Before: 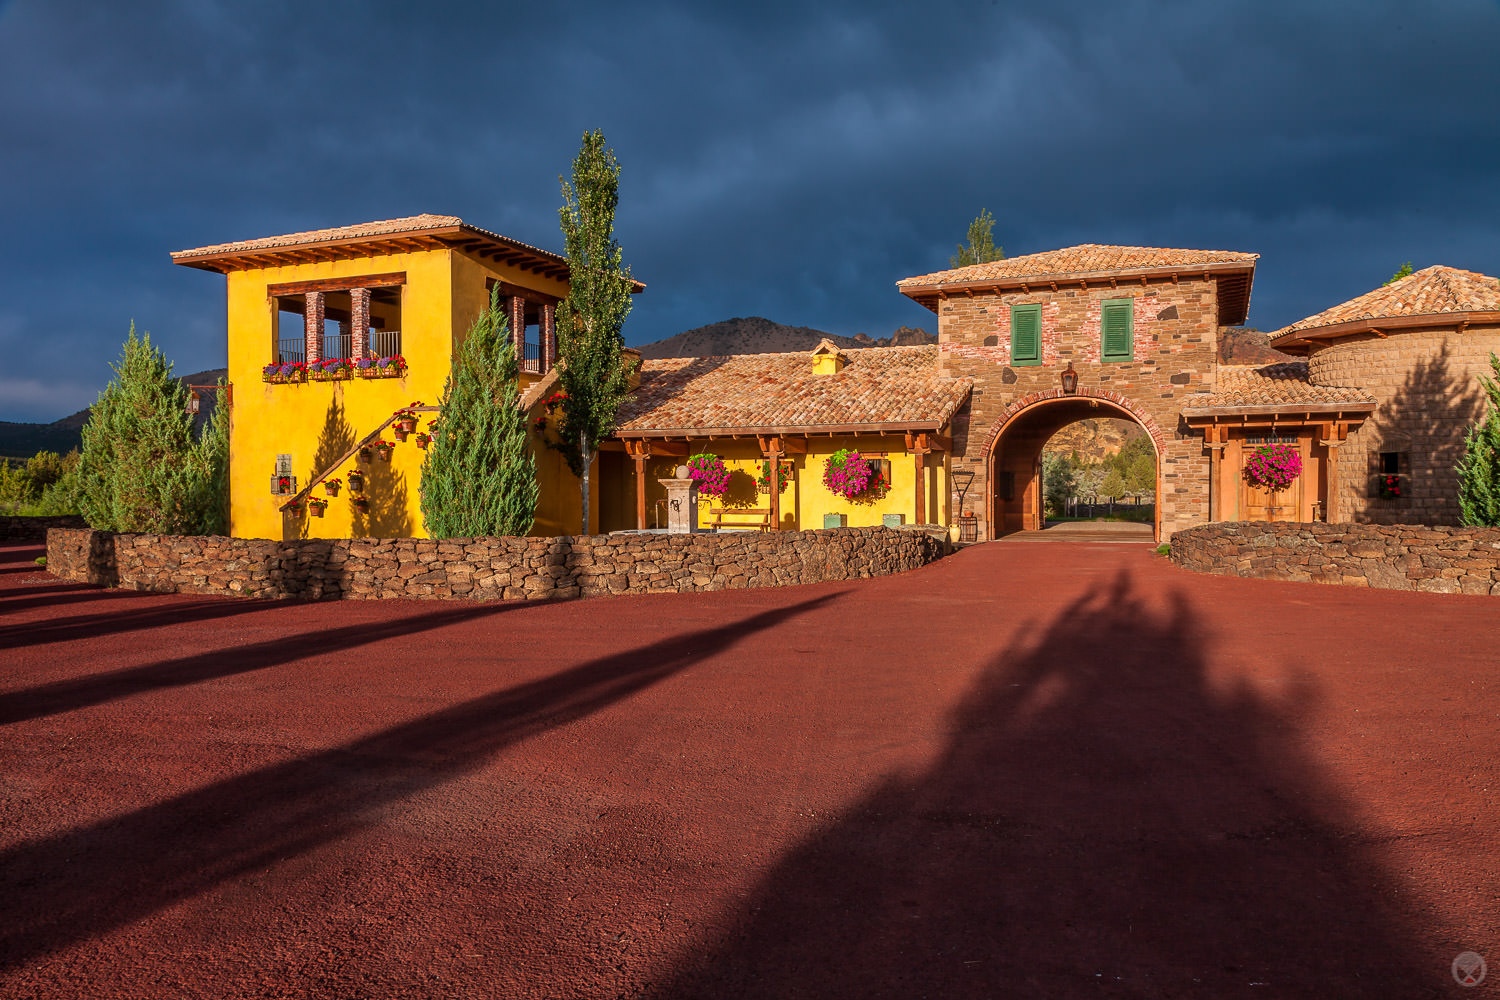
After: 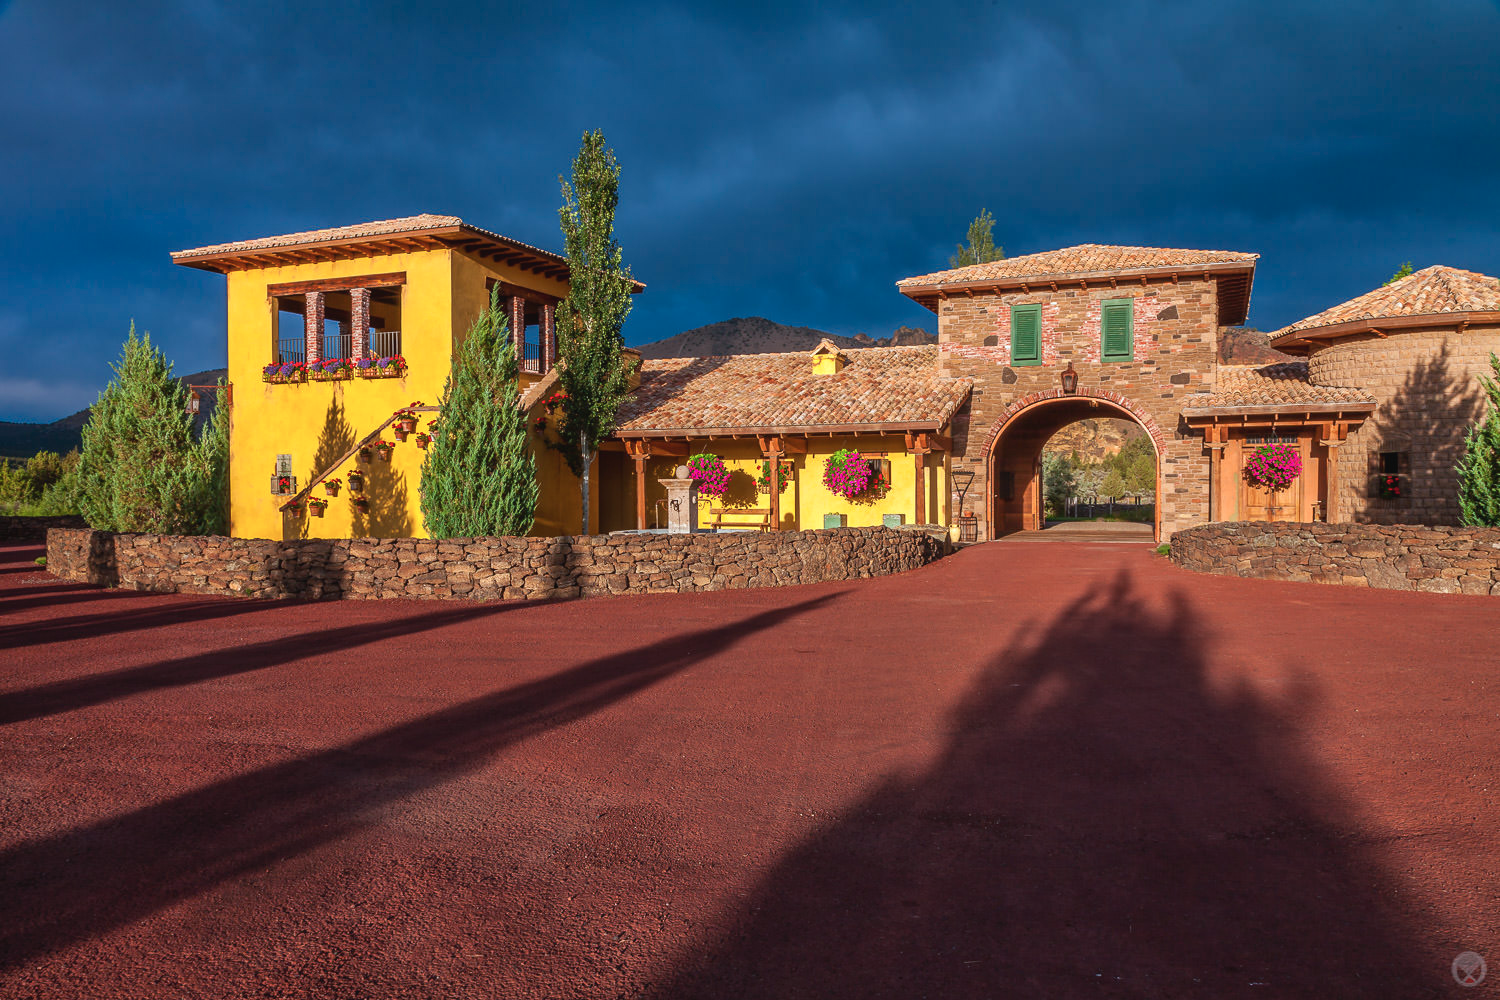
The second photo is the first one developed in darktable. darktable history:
exposure: exposure 0.377 EV, compensate exposure bias true, compensate highlight preservation false
tone equalizer: edges refinement/feathering 500, mask exposure compensation -1.57 EV, preserve details no
color calibration: output R [0.999, 0.026, -0.11, 0], output G [-0.019, 1.037, -0.099, 0], output B [0.022, -0.023, 0.902, 0], x 0.37, y 0.382, temperature 4315.05 K
contrast brightness saturation: contrast -0.089, brightness -0.044, saturation -0.113
